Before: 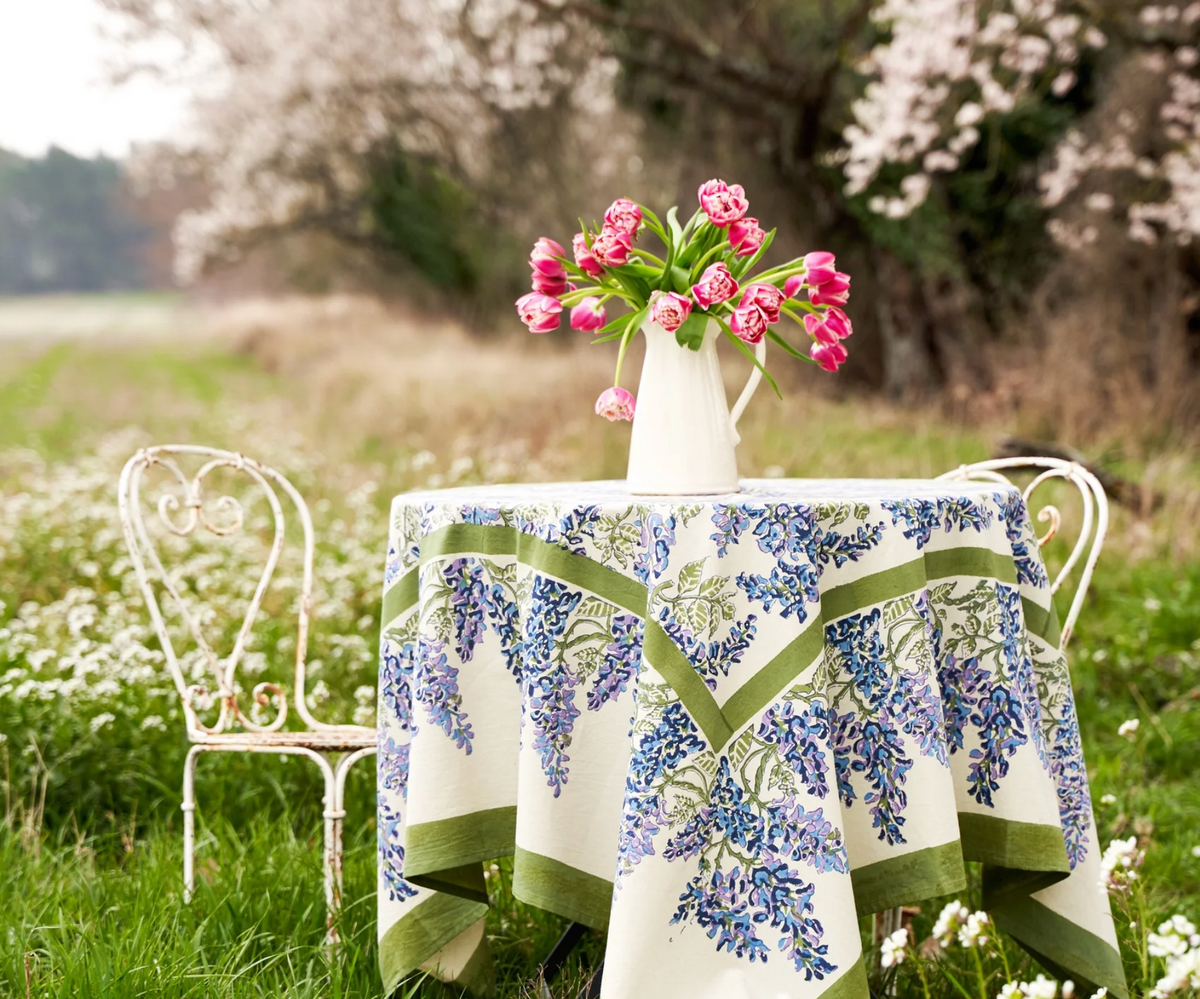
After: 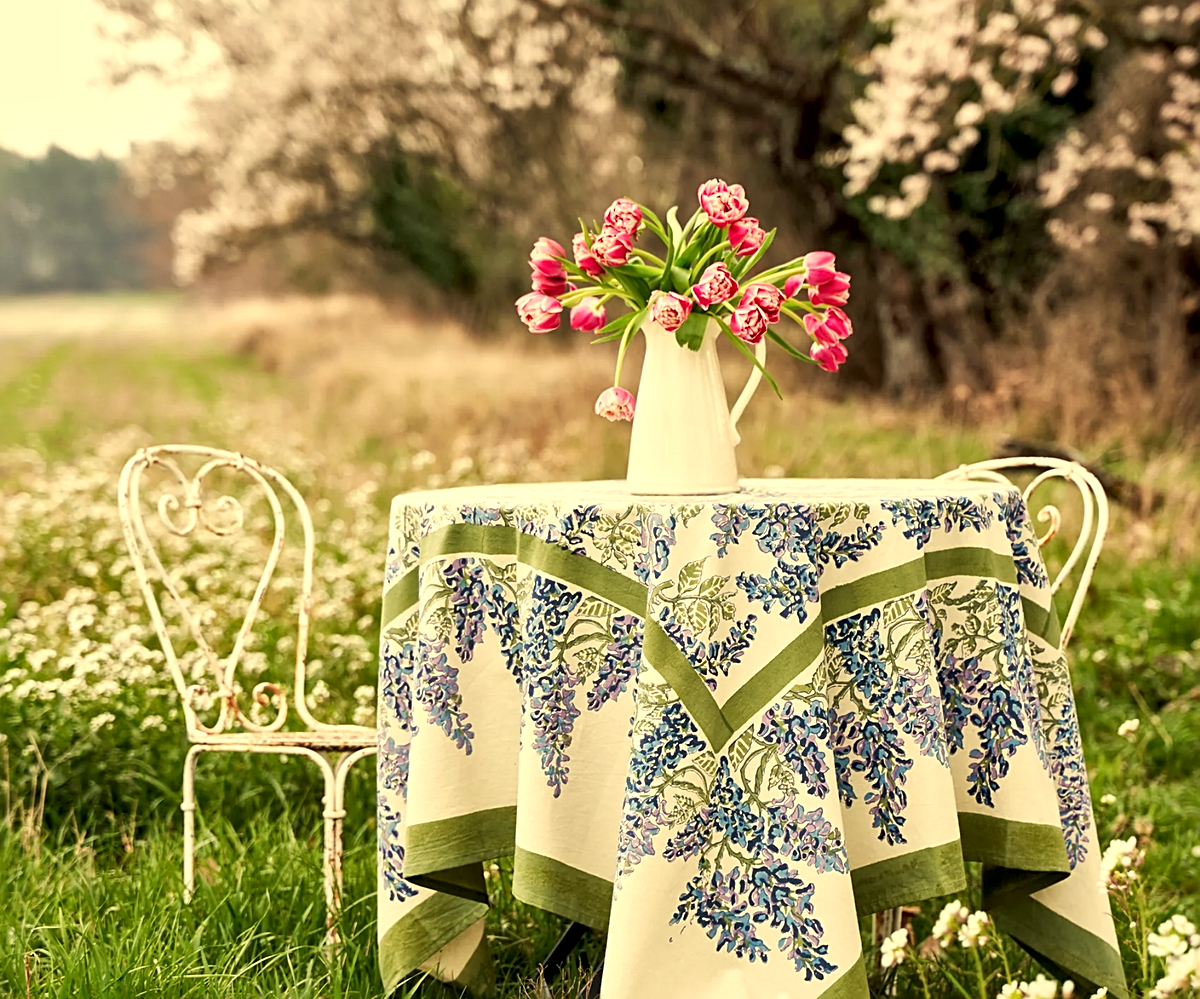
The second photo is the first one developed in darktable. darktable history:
sharpen: on, module defaults
exposure: exposure -0.01 EV, compensate highlight preservation false
local contrast: mode bilateral grid, contrast 20, coarseness 20, detail 150%, midtone range 0.2
white balance: red 1.08, blue 0.791
